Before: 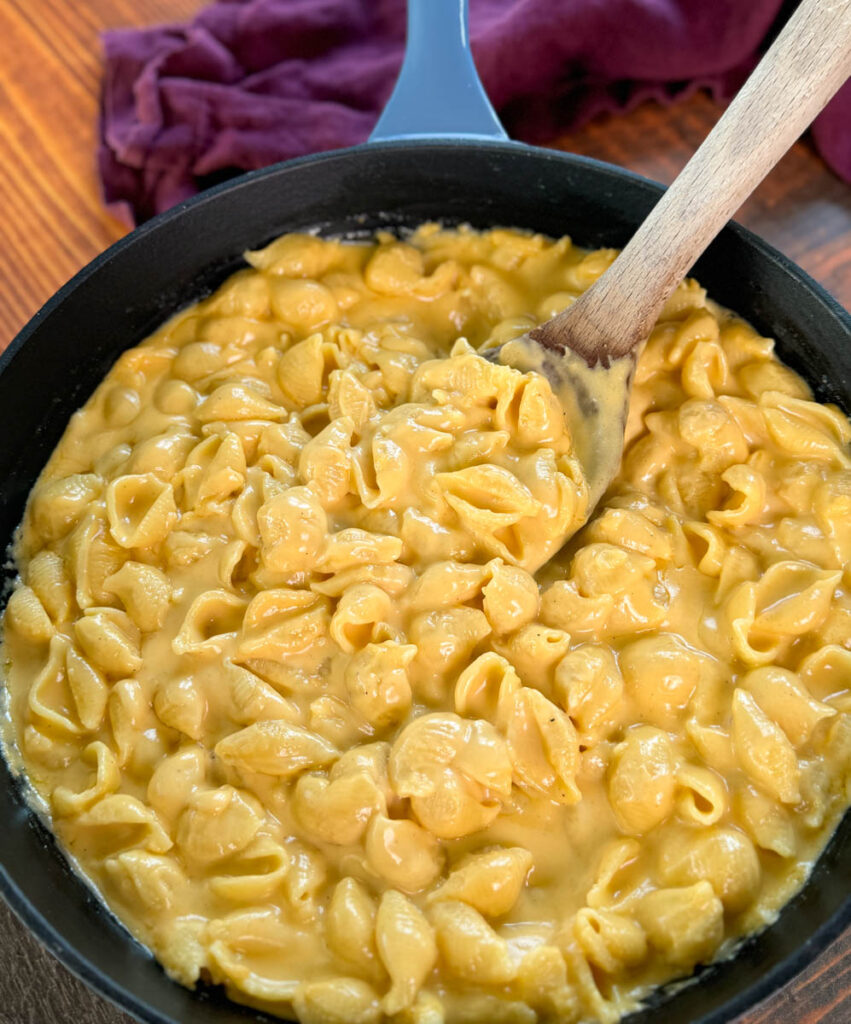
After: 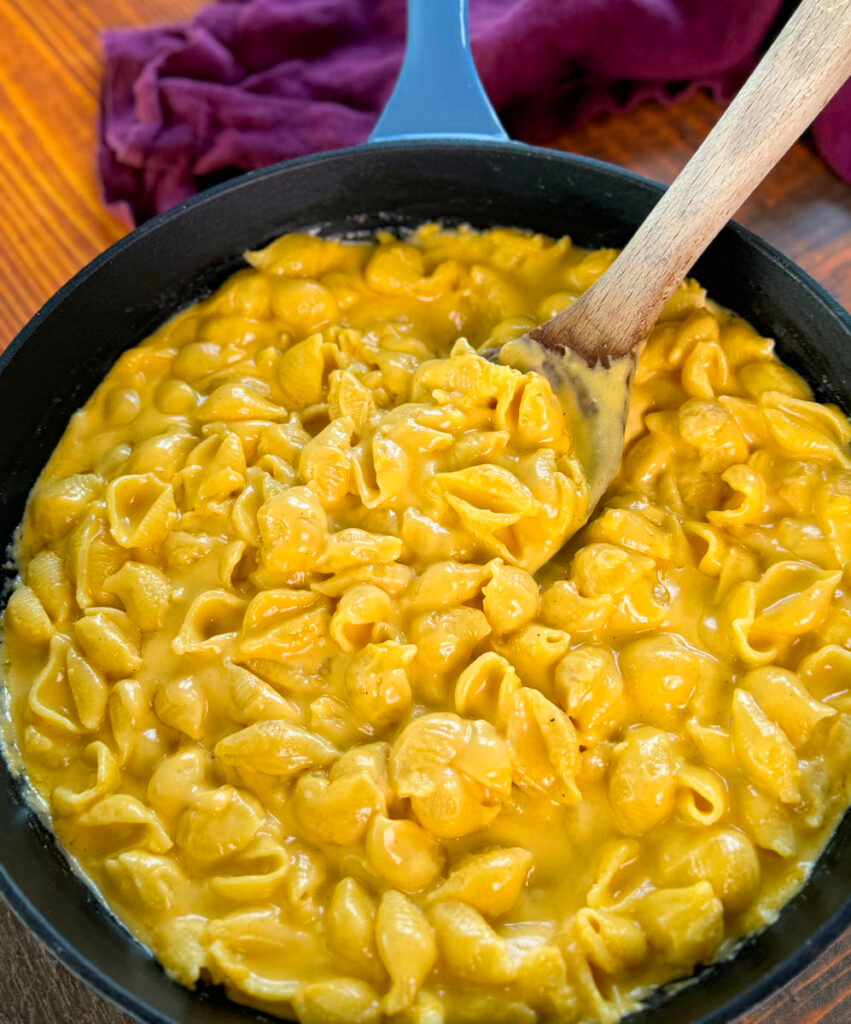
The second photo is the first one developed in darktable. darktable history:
color balance rgb: power › hue 328.76°, global offset › hue 170.75°, perceptual saturation grading › global saturation 19.967%, global vibrance 20%
